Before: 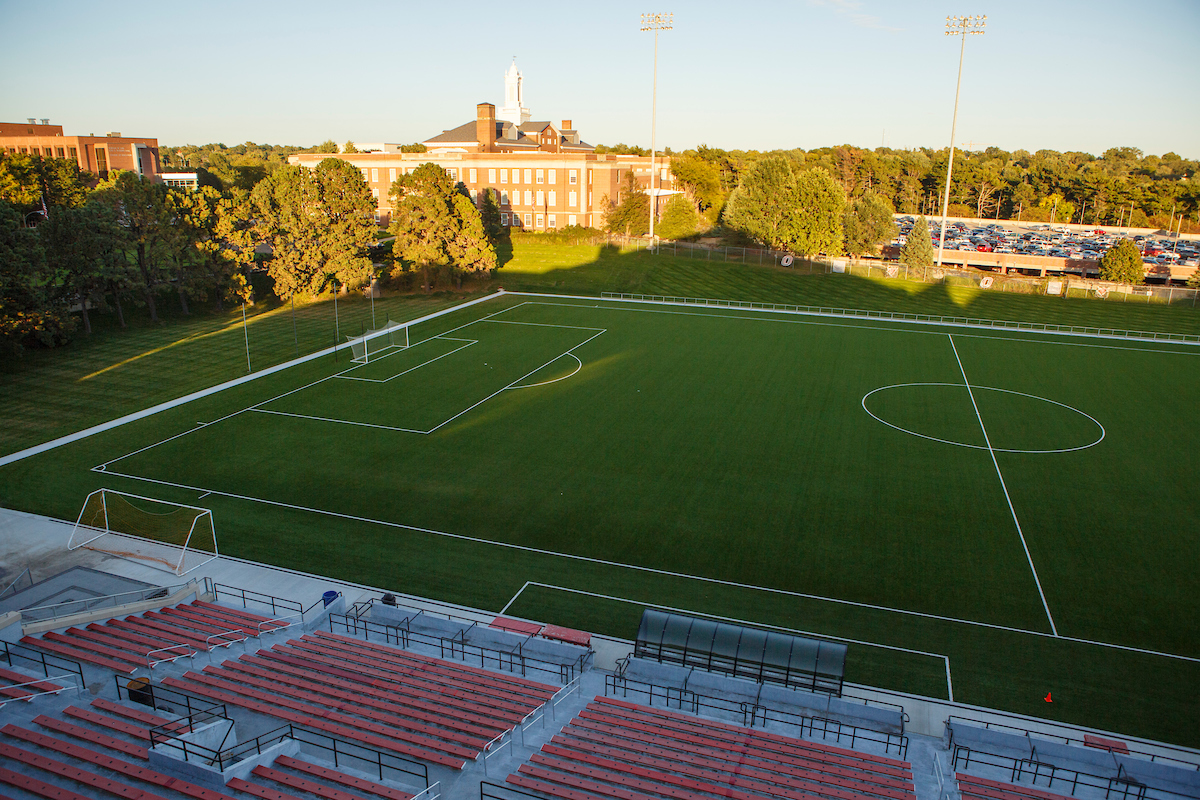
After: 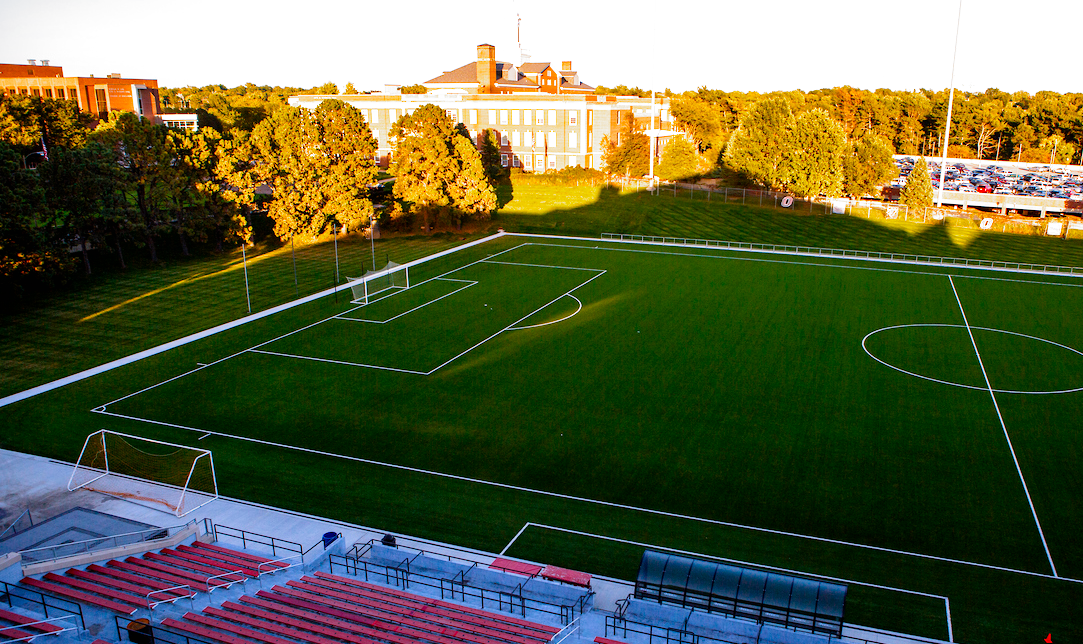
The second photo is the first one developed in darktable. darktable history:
white balance: red 1.066, blue 1.119
crop: top 7.49%, right 9.717%, bottom 11.943%
filmic rgb: black relative exposure -8.2 EV, white relative exposure 2.2 EV, threshold 3 EV, hardness 7.11, latitude 75%, contrast 1.325, highlights saturation mix -2%, shadows ↔ highlights balance 30%, preserve chrominance no, color science v5 (2021), contrast in shadows safe, contrast in highlights safe, enable highlight reconstruction true
exposure: exposure 0.2 EV, compensate highlight preservation false
color balance rgb: perceptual saturation grading › global saturation 20%, global vibrance 20%
